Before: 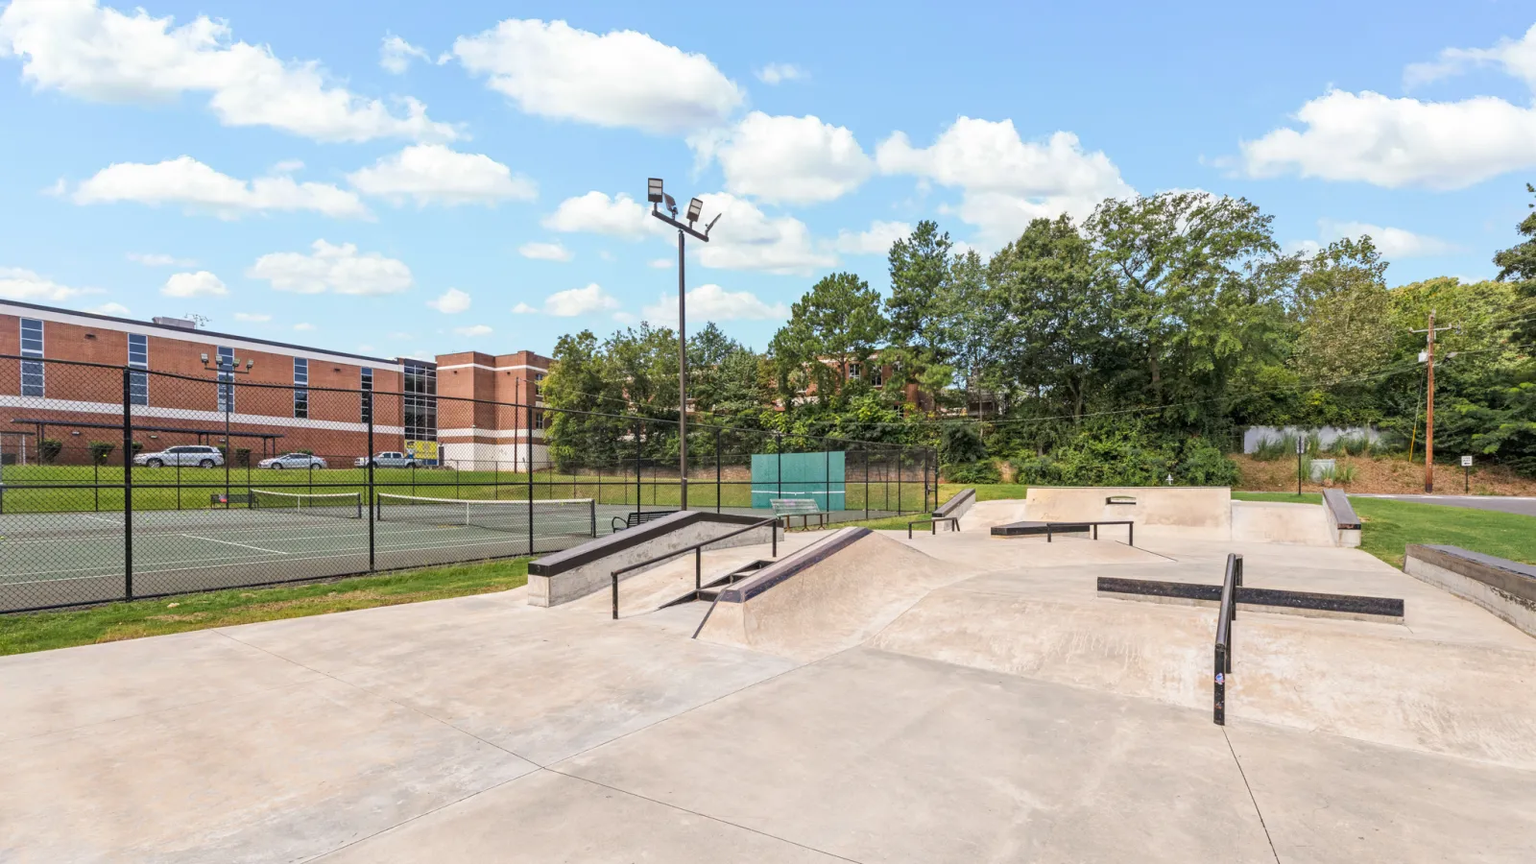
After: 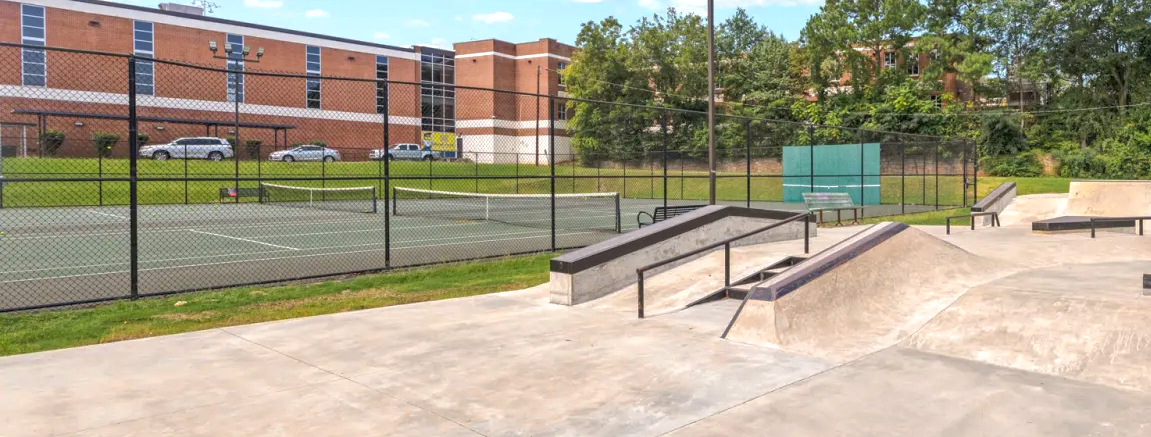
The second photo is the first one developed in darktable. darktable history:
shadows and highlights: on, module defaults
crop: top 36.374%, right 28.05%, bottom 15.022%
exposure: exposure 0.3 EV, compensate highlight preservation false
